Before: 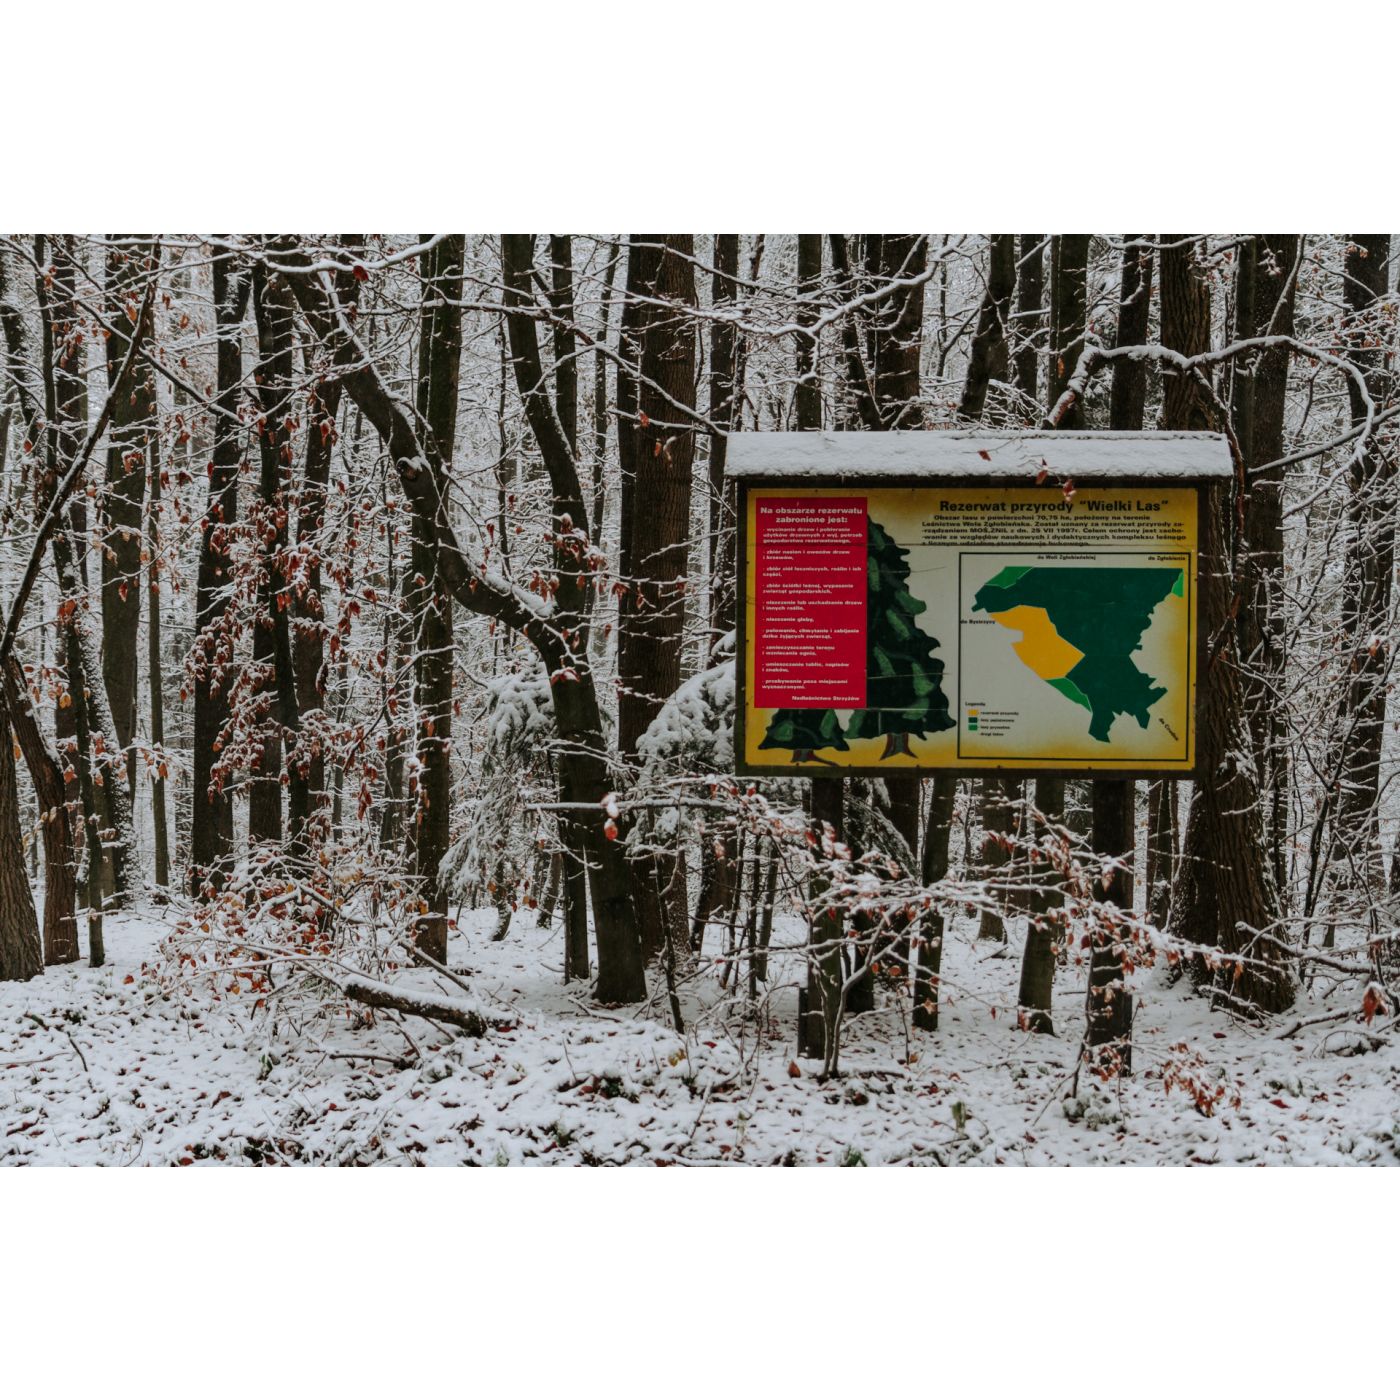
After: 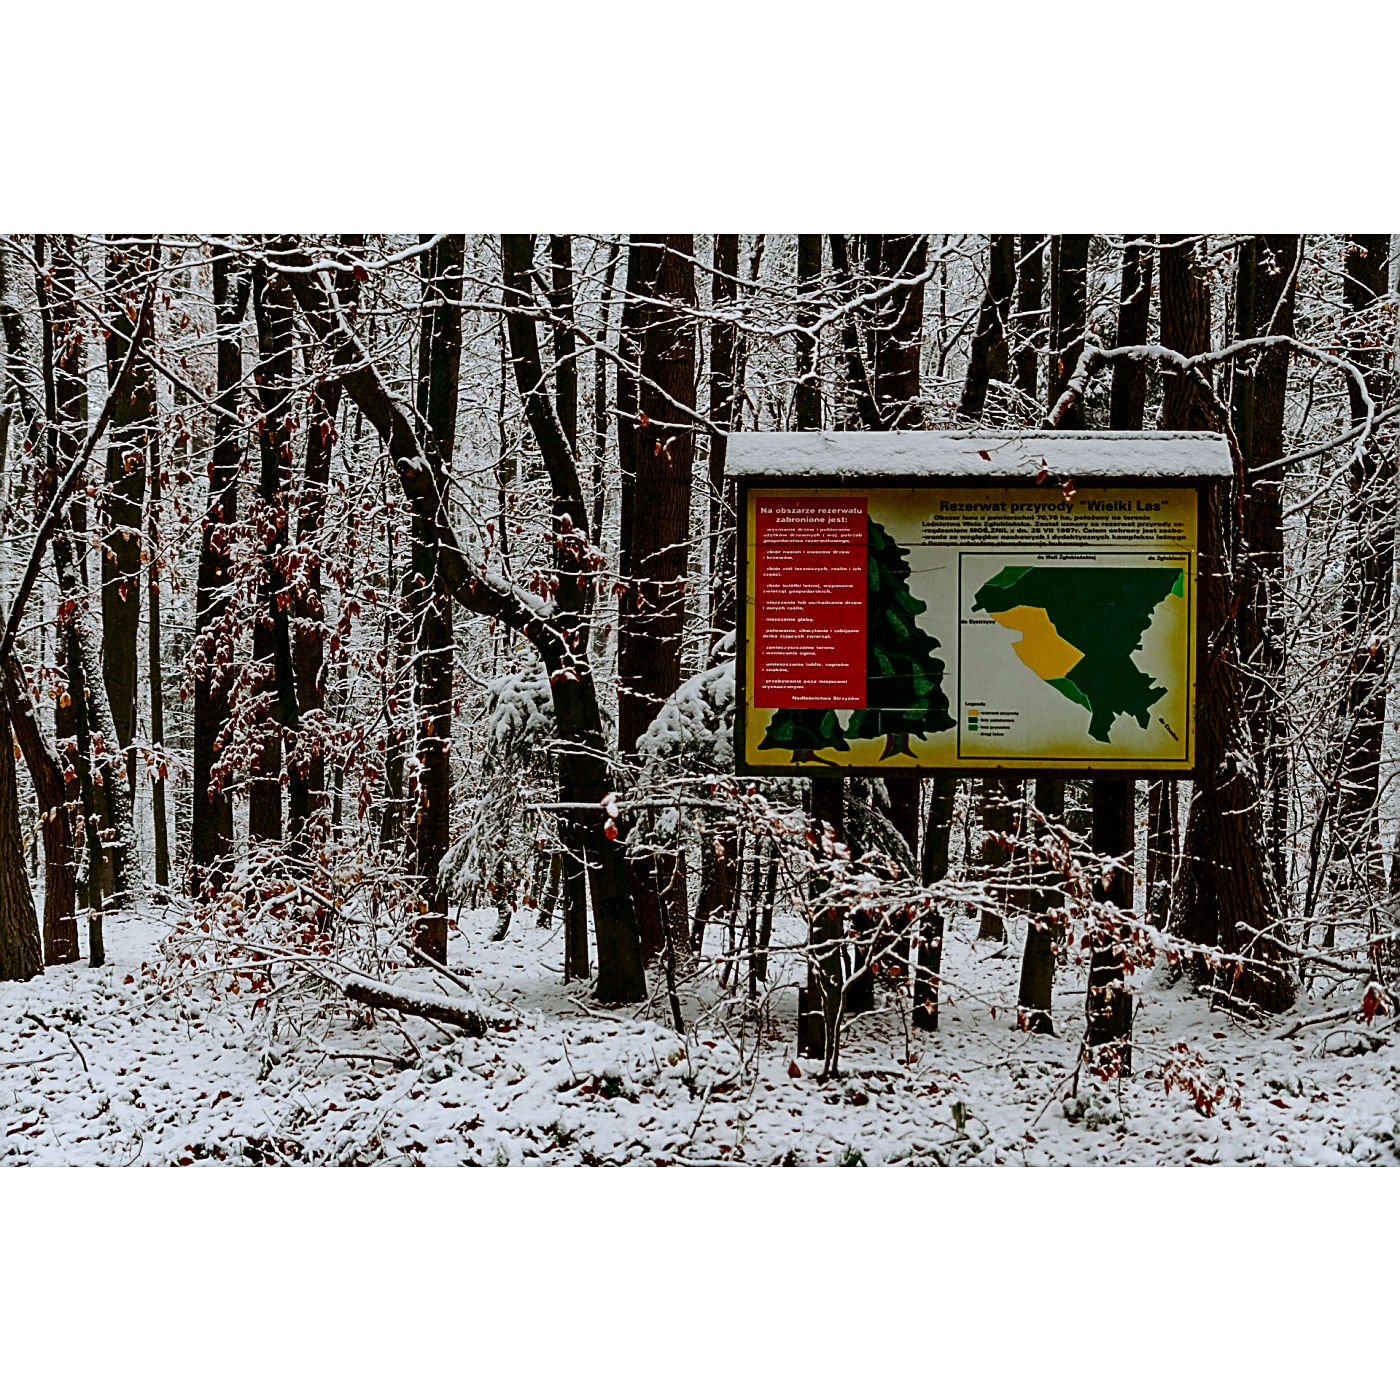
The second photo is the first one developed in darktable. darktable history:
contrast brightness saturation: contrast 0.211, brightness -0.102, saturation 0.214
local contrast: mode bilateral grid, contrast 21, coarseness 49, detail 119%, midtone range 0.2
sharpen: amount 0.892
color zones: curves: ch2 [(0, 0.5) (0.143, 0.5) (0.286, 0.416) (0.429, 0.5) (0.571, 0.5) (0.714, 0.5) (0.857, 0.5) (1, 0.5)], mix -137.59%
